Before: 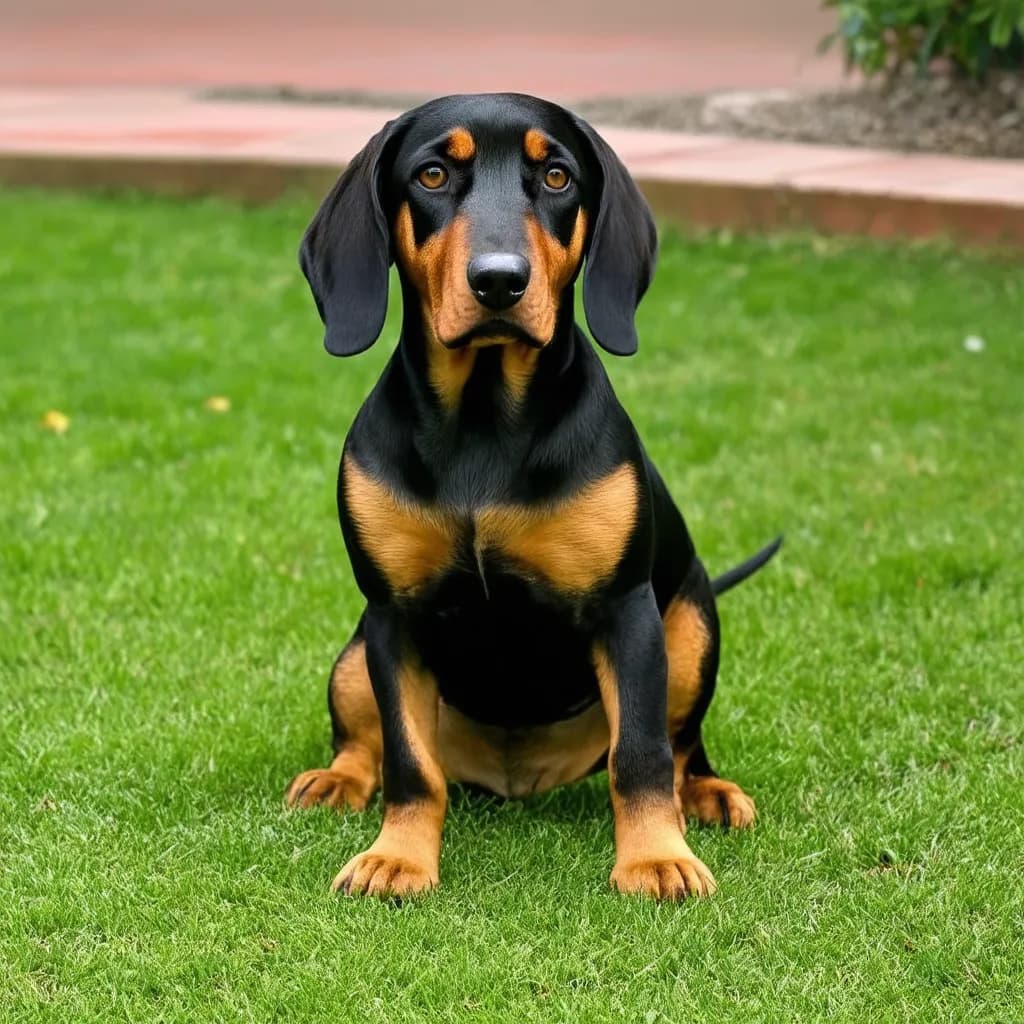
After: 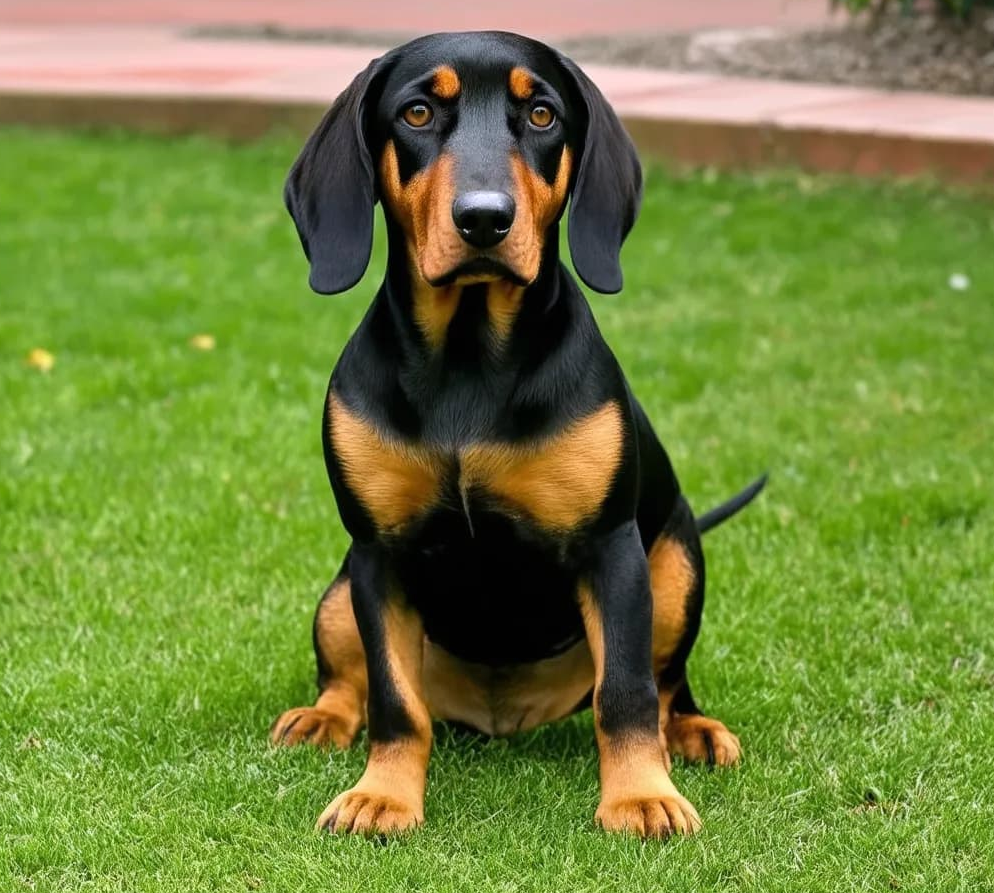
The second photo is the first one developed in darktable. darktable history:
crop: left 1.507%, top 6.147%, right 1.379%, bottom 6.637%
white balance: red 1.009, blue 1.027
